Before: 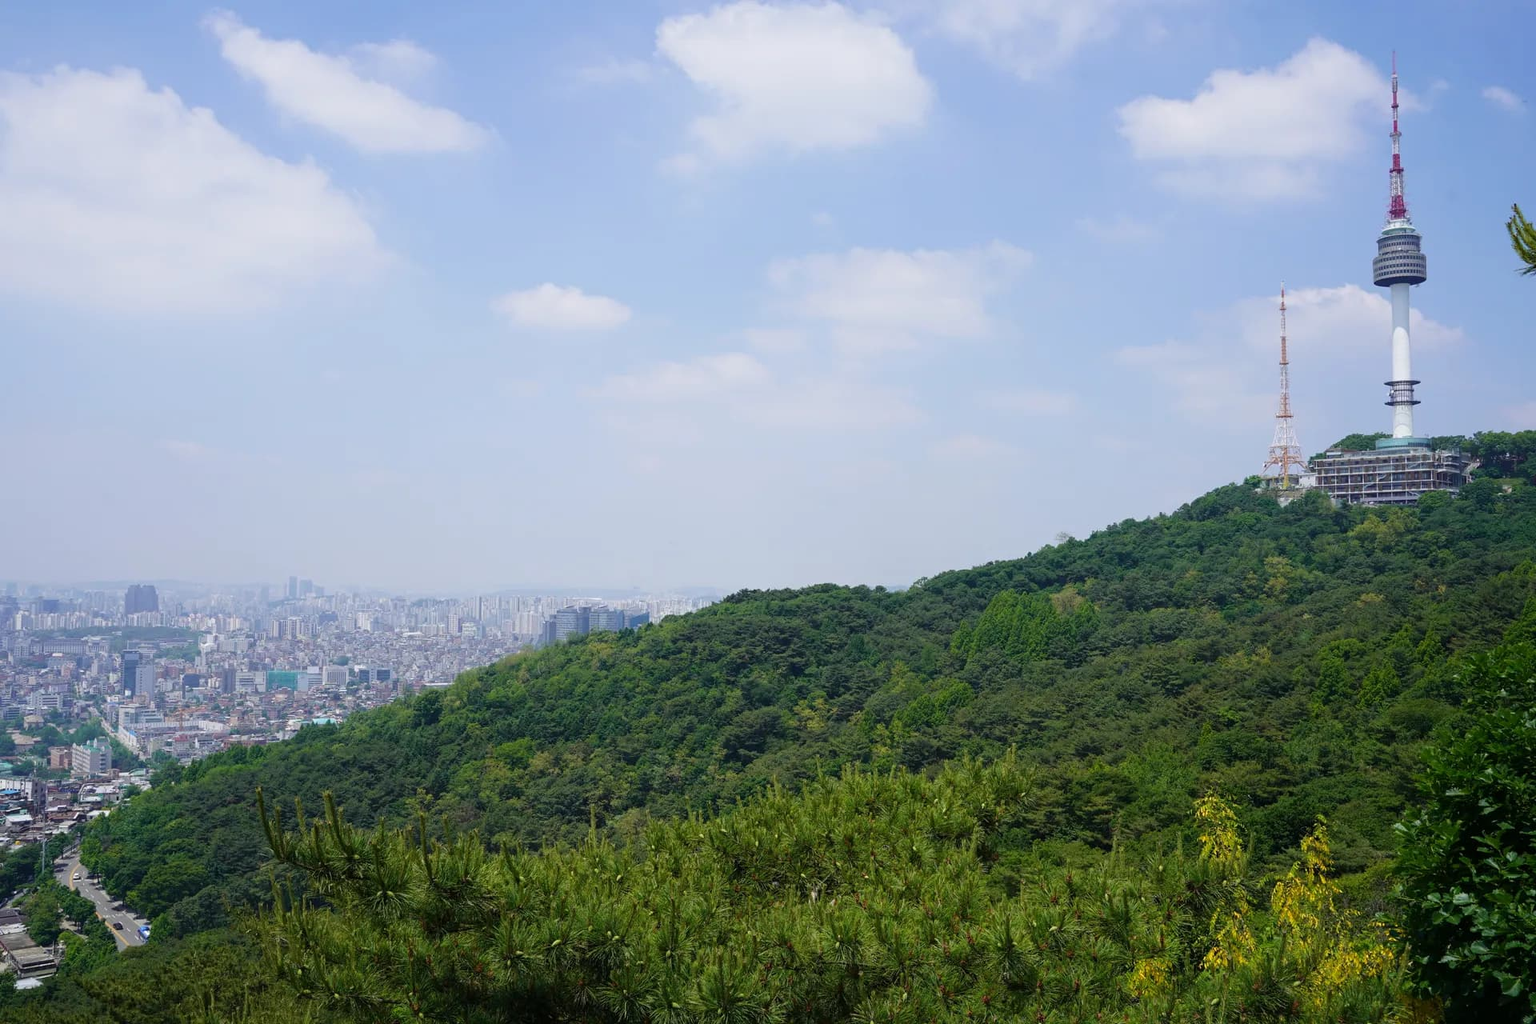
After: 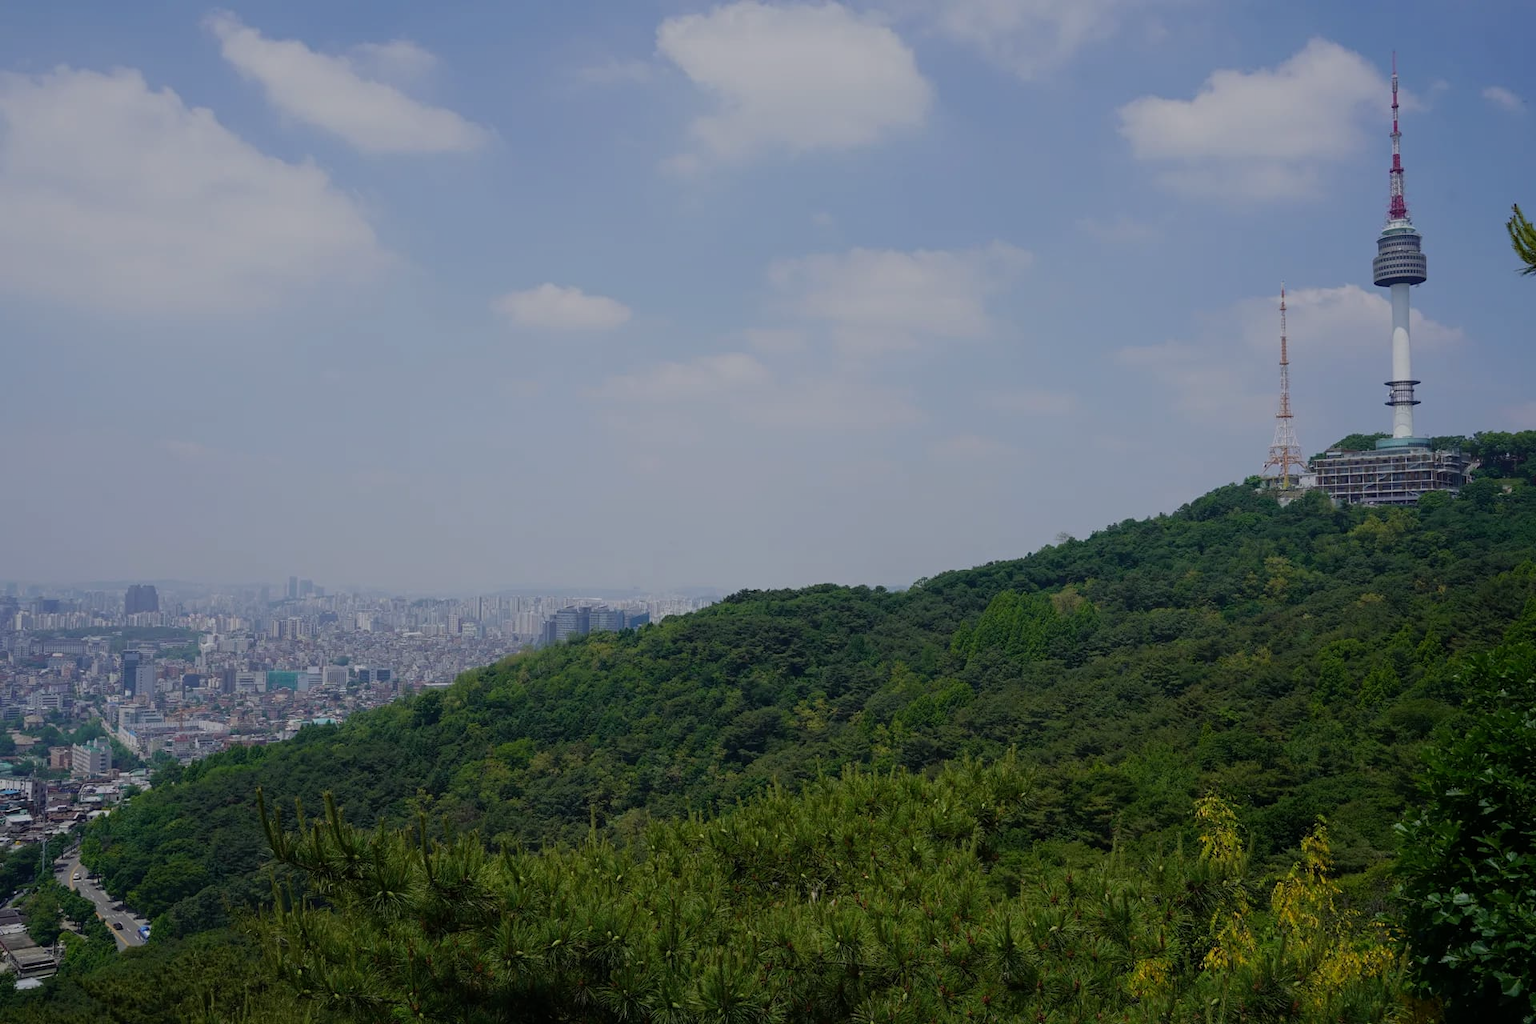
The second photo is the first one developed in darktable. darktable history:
exposure: exposure -0.907 EV, compensate highlight preservation false
